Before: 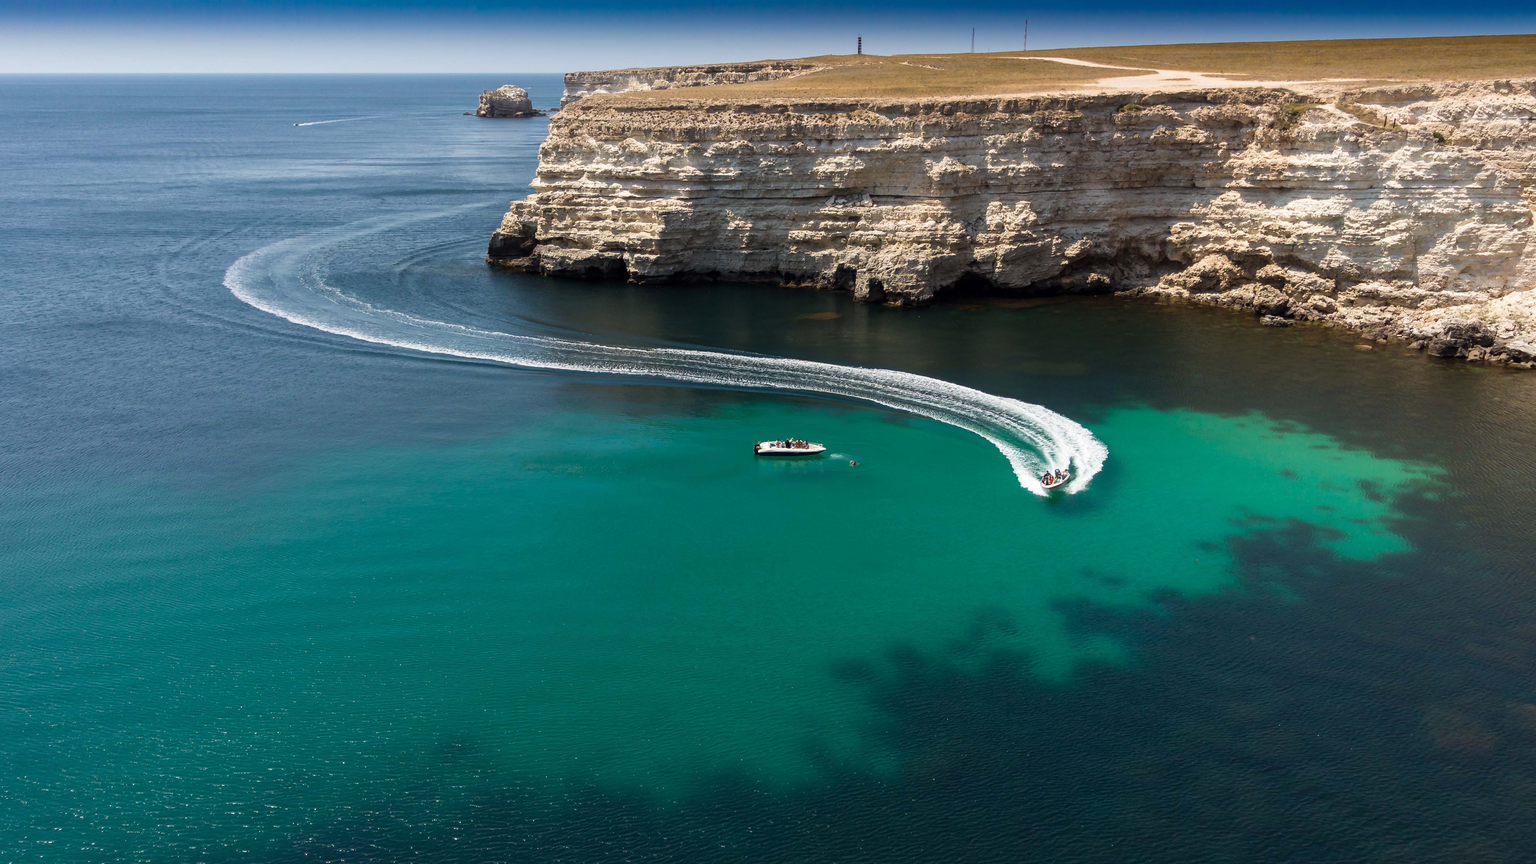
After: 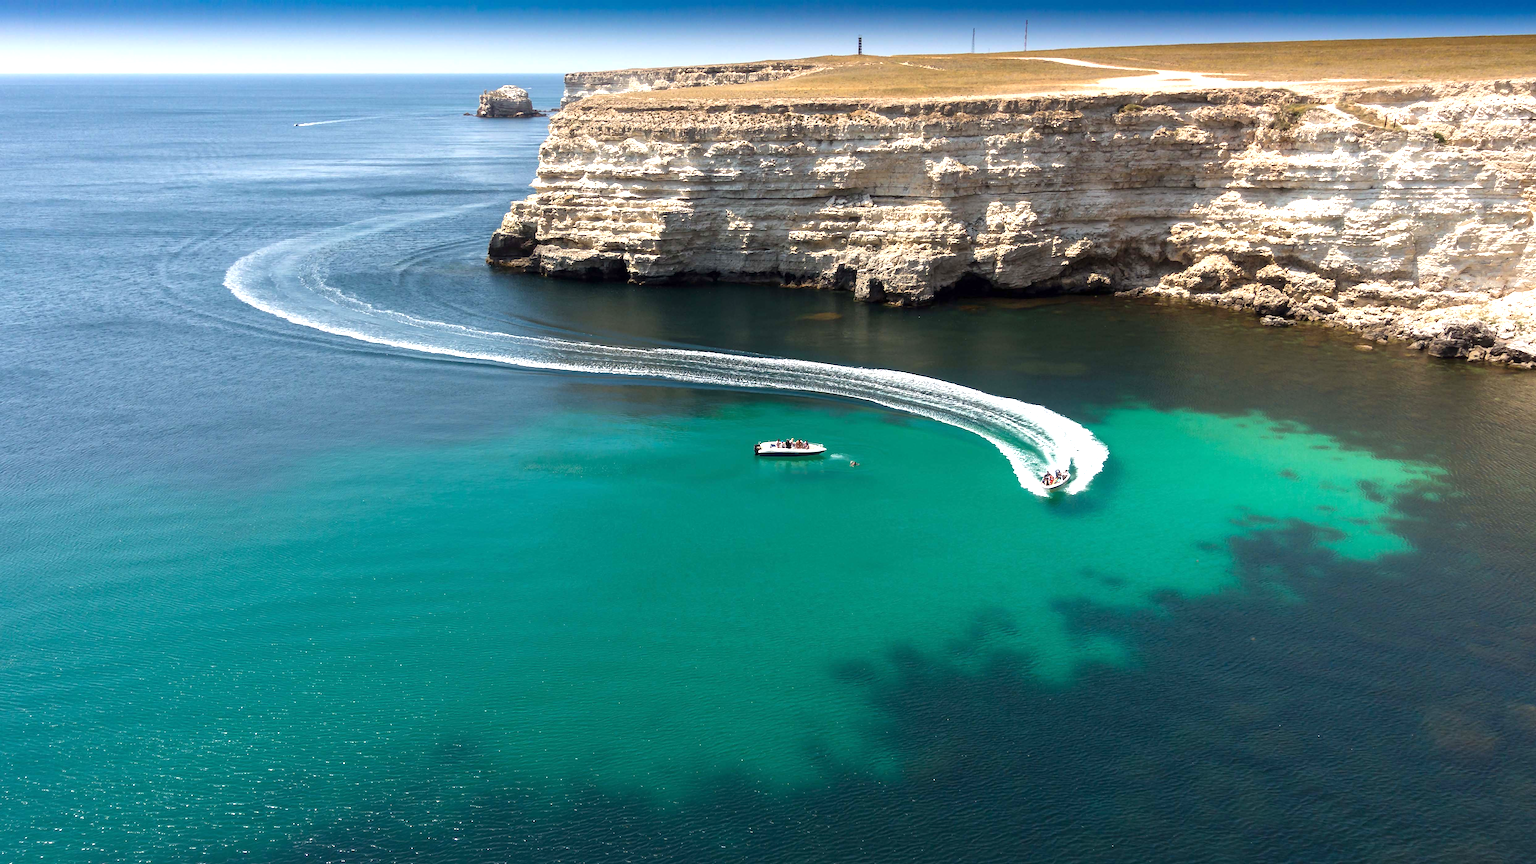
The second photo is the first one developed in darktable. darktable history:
exposure: exposure 0.777 EV, compensate exposure bias true, compensate highlight preservation false
